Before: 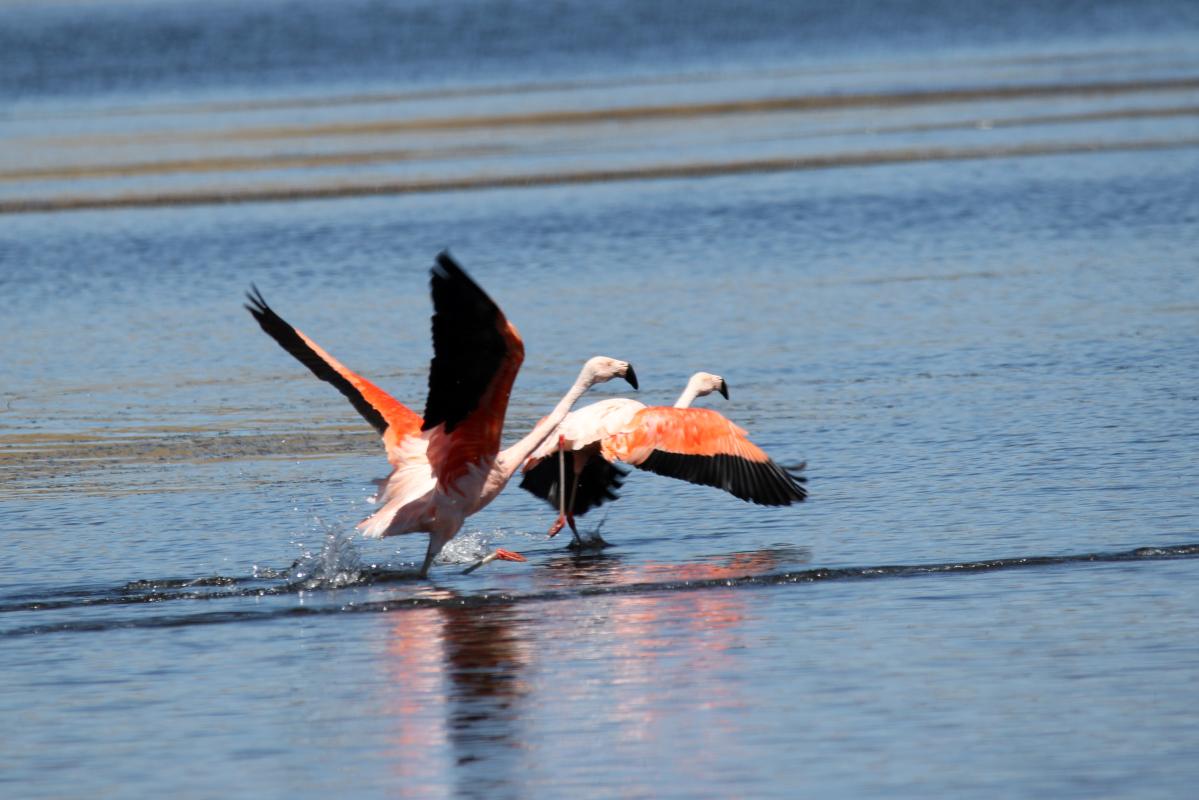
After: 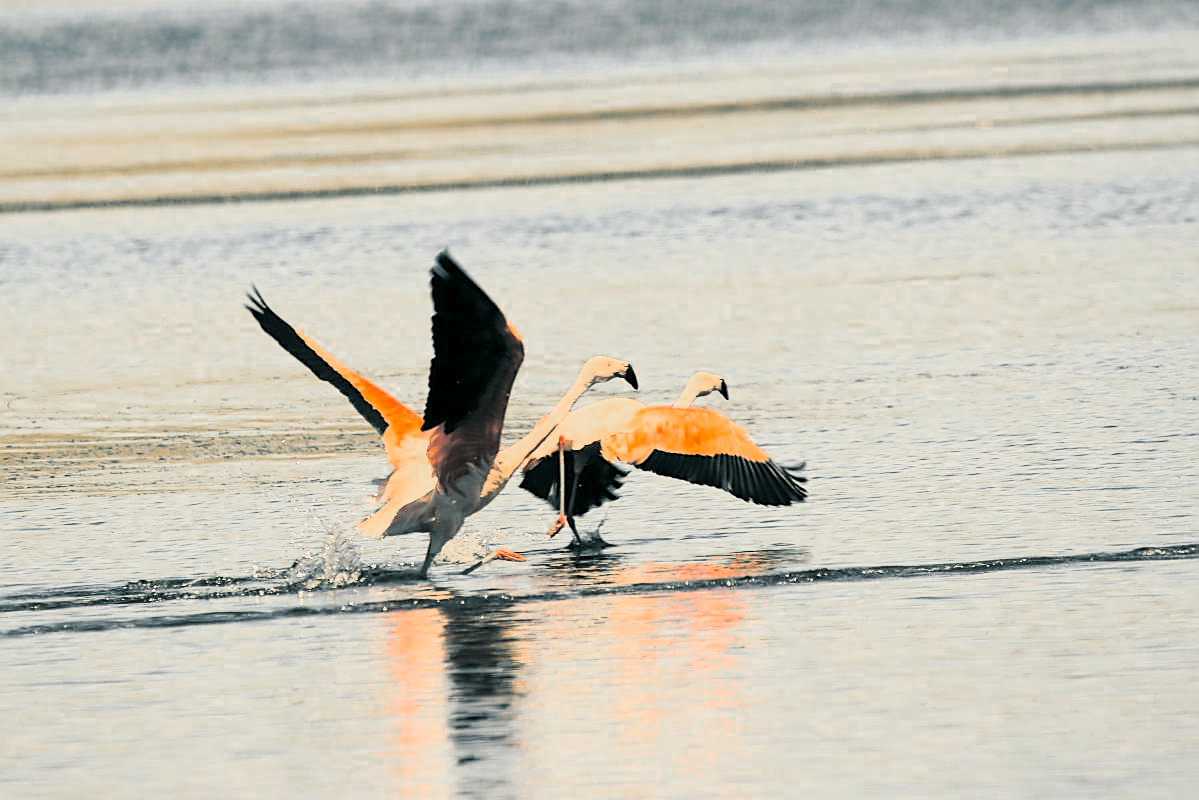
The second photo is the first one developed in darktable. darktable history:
sharpen: radius 1.4, amount 1.25, threshold 0.7
tone curve: curves: ch0 [(0, 0) (0.004, 0.001) (0.133, 0.112) (0.325, 0.362) (0.832, 0.893) (1, 1)], color space Lab, linked channels, preserve colors none
local contrast: mode bilateral grid, contrast 15, coarseness 36, detail 105%, midtone range 0.2
color zones: curves: ch0 [(0, 0.48) (0.209, 0.398) (0.305, 0.332) (0.429, 0.493) (0.571, 0.5) (0.714, 0.5) (0.857, 0.5) (1, 0.48)]; ch1 [(0, 0.736) (0.143, 0.625) (0.225, 0.371) (0.429, 0.256) (0.571, 0.241) (0.714, 0.213) (0.857, 0.48) (1, 0.736)]; ch2 [(0, 0.448) (0.143, 0.498) (0.286, 0.5) (0.429, 0.5) (0.571, 0.5) (0.714, 0.5) (0.857, 0.5) (1, 0.448)]
split-toning: shadows › hue 205.2°, shadows › saturation 0.29, highlights › hue 50.4°, highlights › saturation 0.38, balance -49.9
contrast brightness saturation: contrast 0.43, brightness 0.56, saturation -0.19
color correction: highlights a* 5.3, highlights b* 24.26, shadows a* -15.58, shadows b* 4.02
